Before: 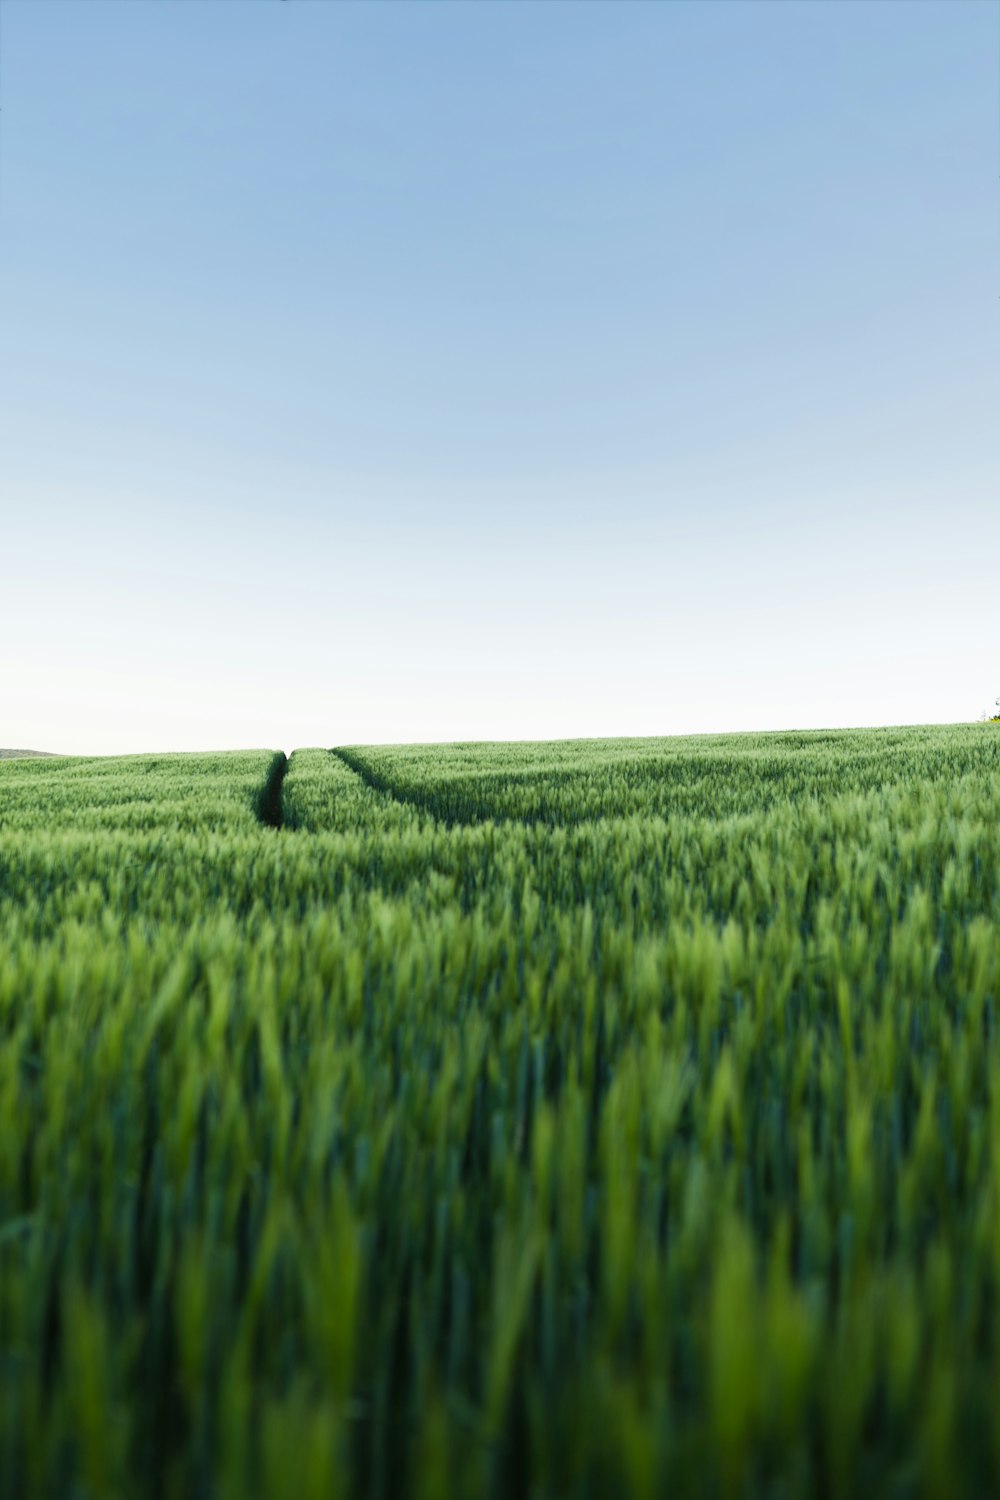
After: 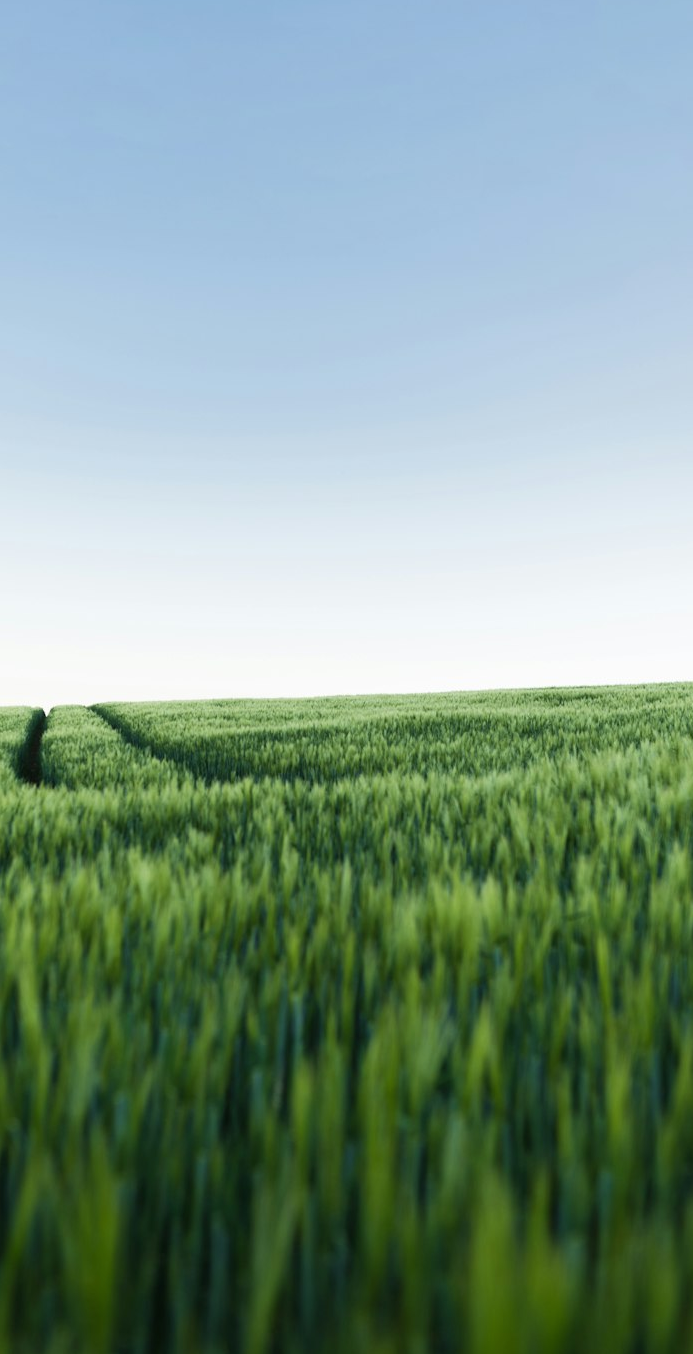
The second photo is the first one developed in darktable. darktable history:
crop and rotate: left 24.116%, top 2.905%, right 6.511%, bottom 6.797%
color correction: highlights b* 0.035, saturation 0.986
